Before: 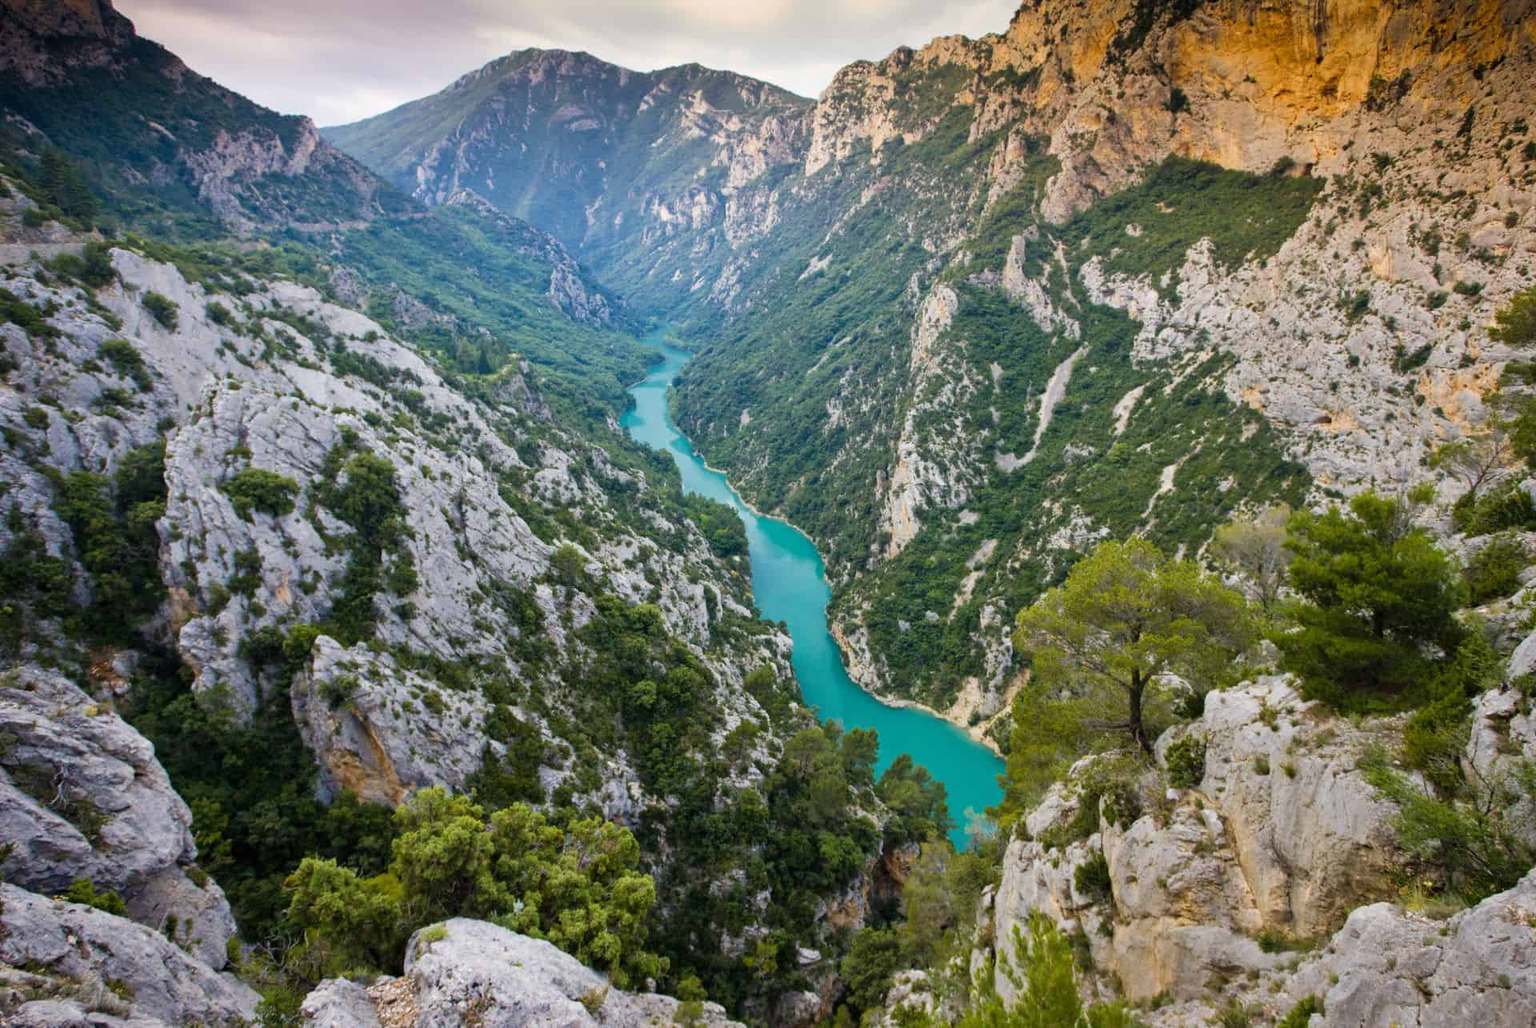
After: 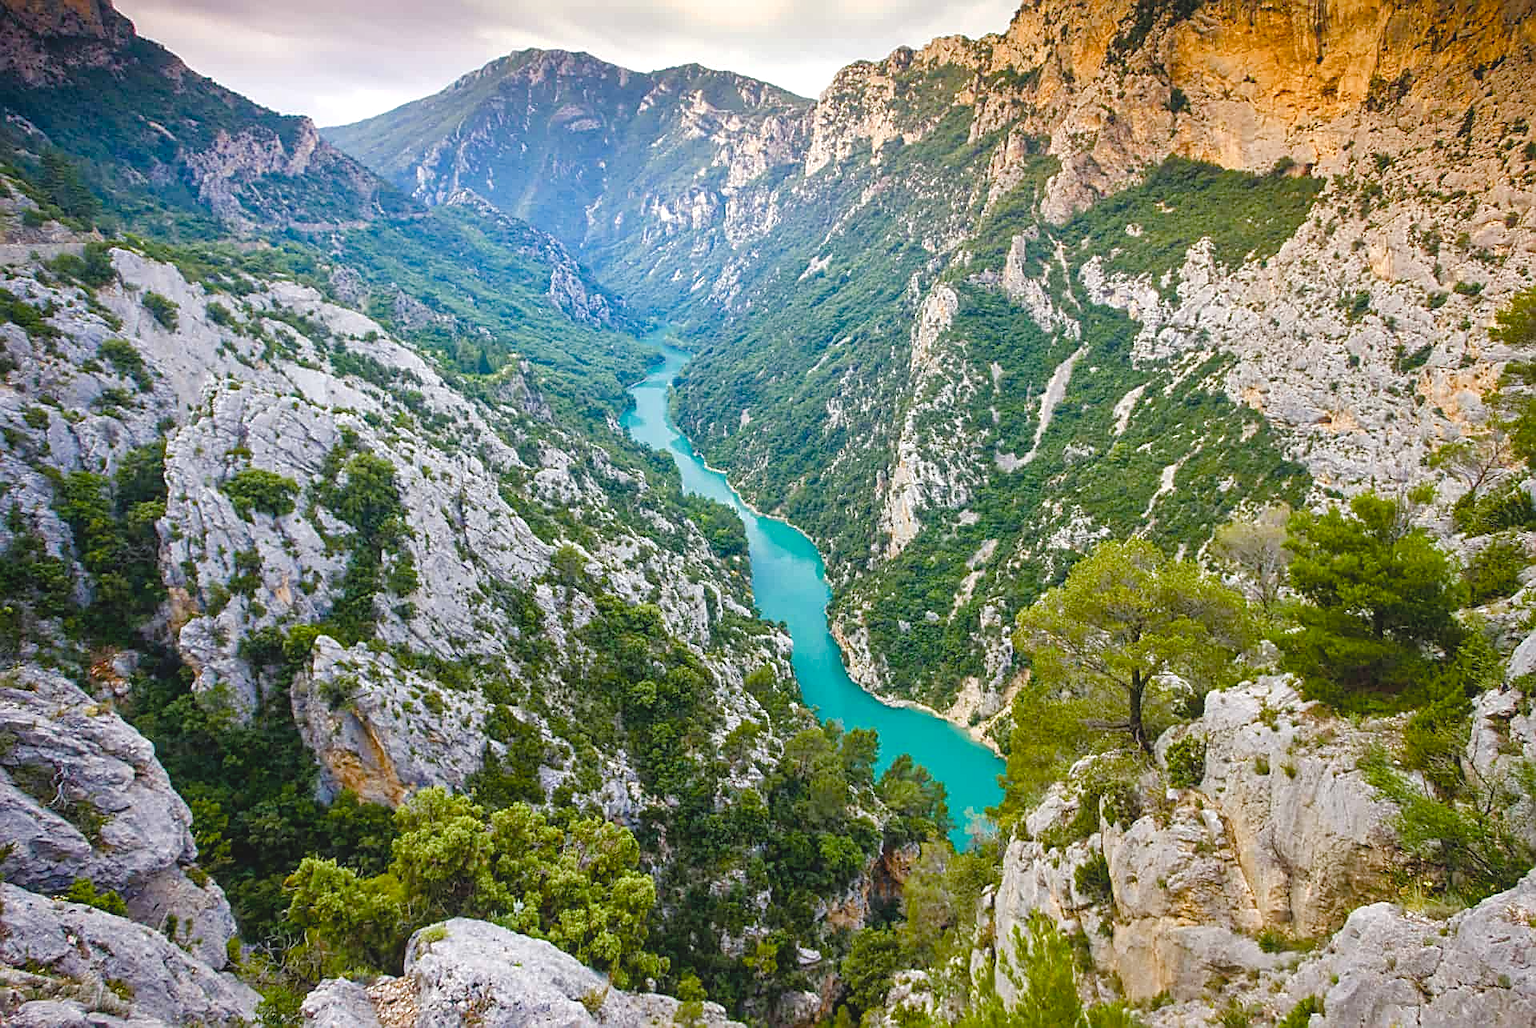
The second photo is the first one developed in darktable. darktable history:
color balance rgb: perceptual saturation grading › global saturation 20%, perceptual saturation grading › highlights -50.186%, perceptual saturation grading › shadows 30.831%, perceptual brilliance grading › global brilliance 10.515%, perceptual brilliance grading › shadows 14.285%
local contrast: highlights 48%, shadows 7%, detail 100%
sharpen: amount 0.901
